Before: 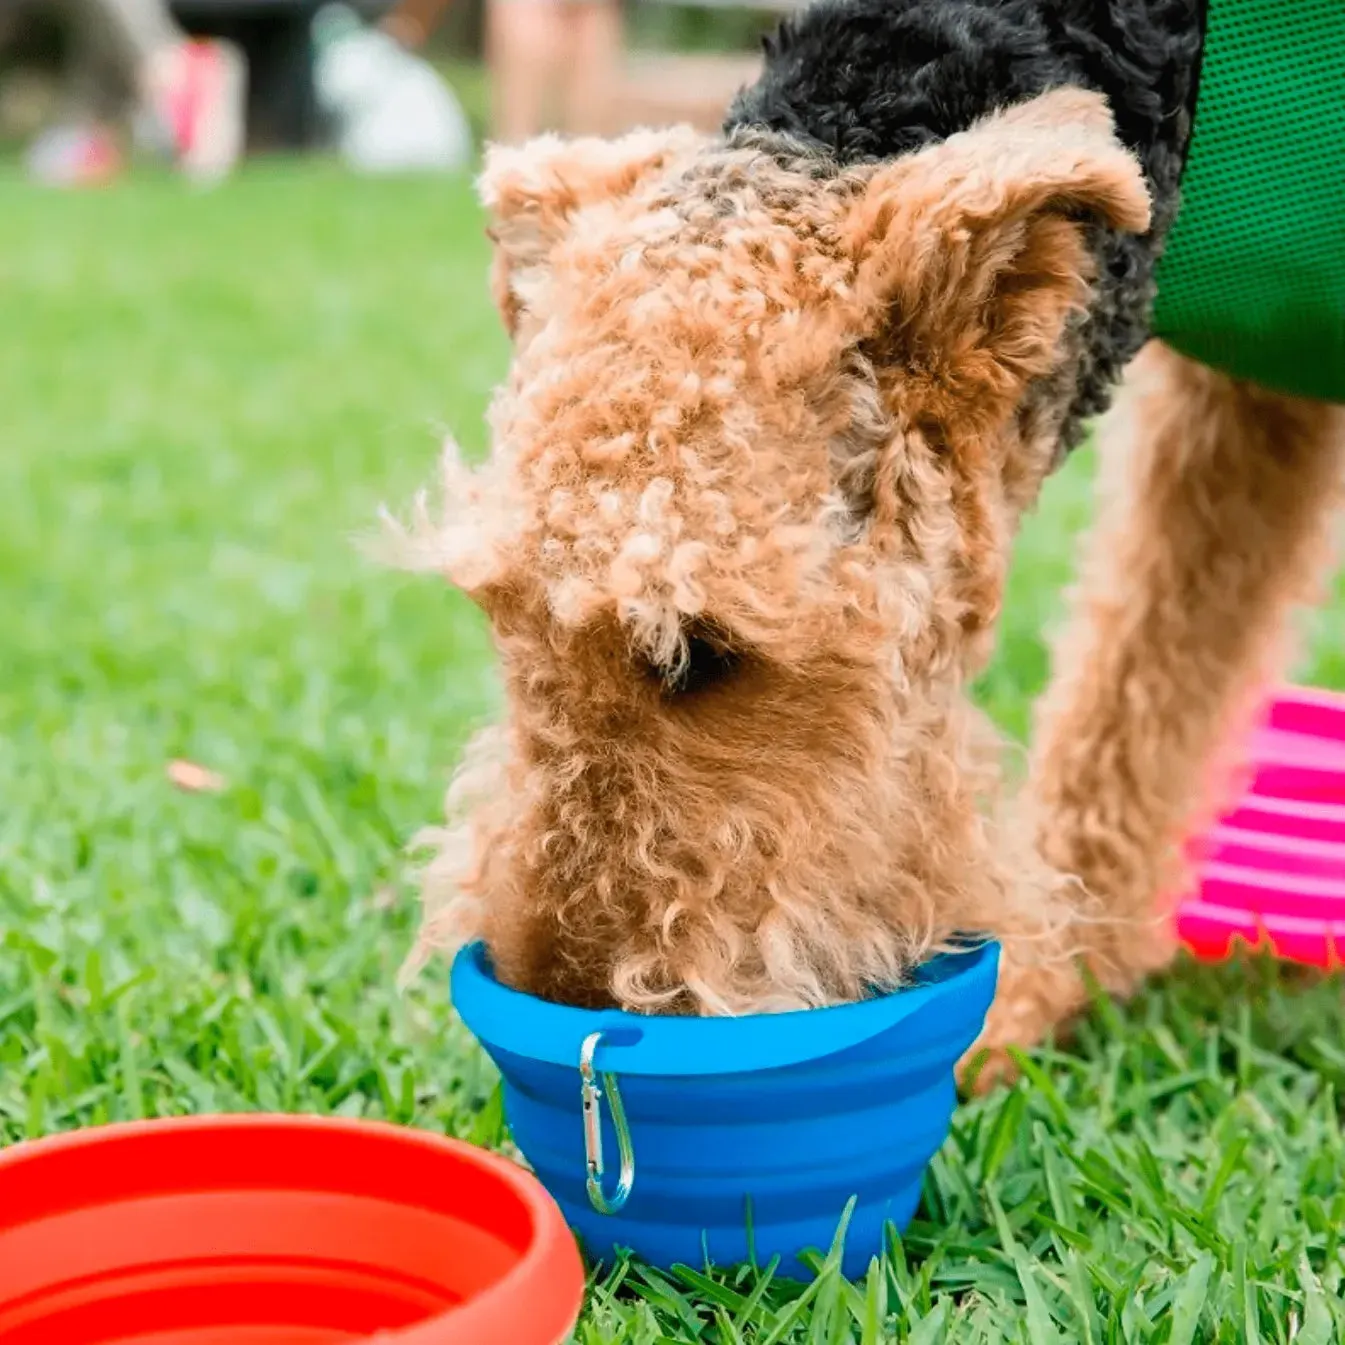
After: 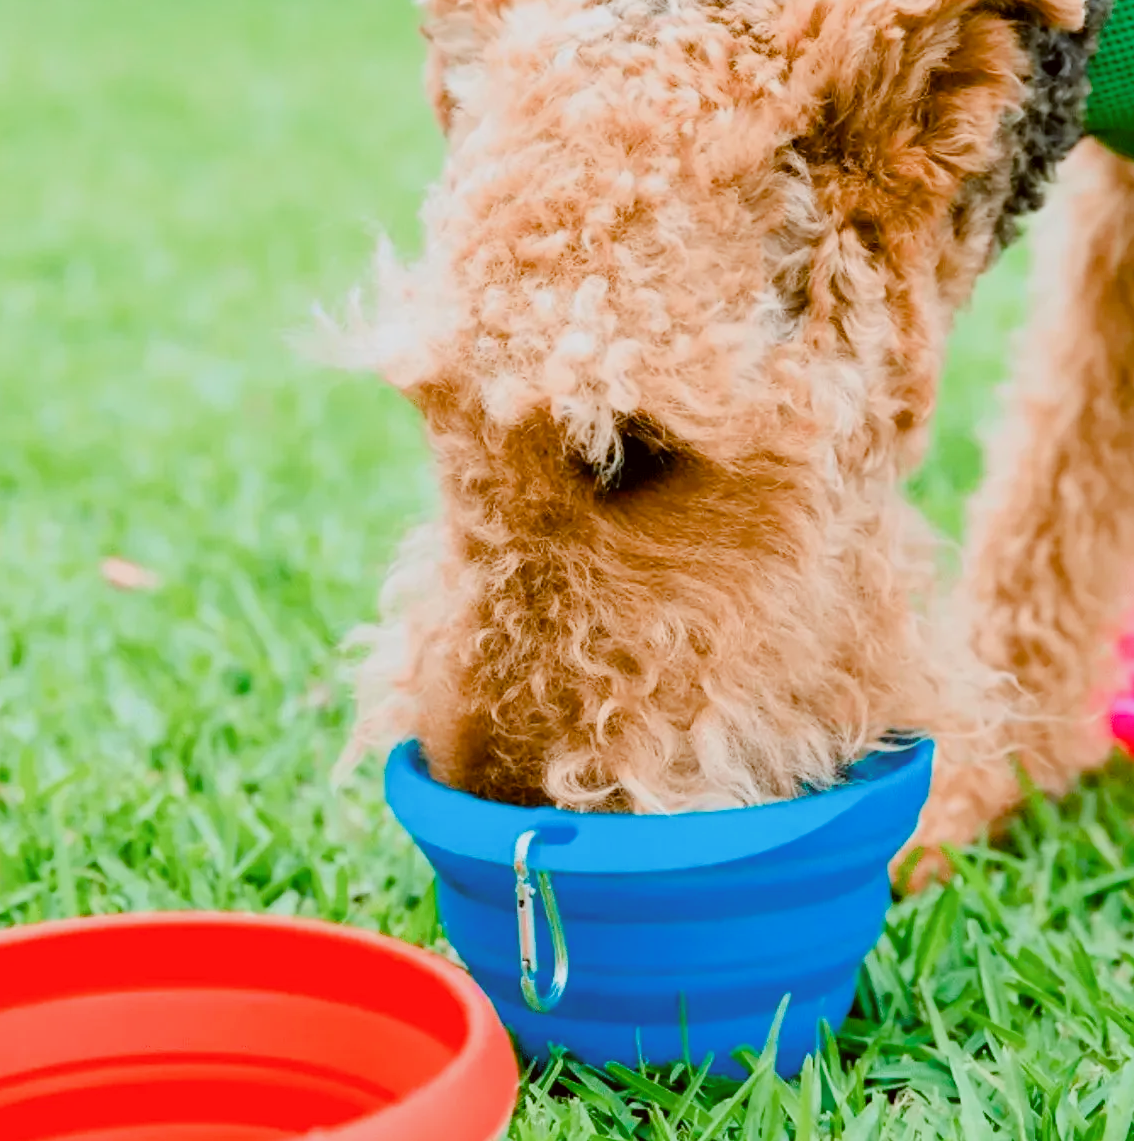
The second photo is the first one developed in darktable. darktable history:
color correction: highlights a* -3.29, highlights b* -6.16, shadows a* 3.14, shadows b* 5.27
filmic rgb: black relative exposure -7.65 EV, white relative exposure 4.56 EV, hardness 3.61, contrast 1.051, color science v6 (2022)
color balance rgb: shadows lift › chroma 0.829%, shadows lift › hue 112.39°, perceptual saturation grading › global saturation 20%, perceptual saturation grading › highlights -49.095%, perceptual saturation grading › shadows 25.57%, perceptual brilliance grading › global brilliance 9.782%, perceptual brilliance grading › shadows 15.543%
crop and rotate: left 4.964%, top 15.099%, right 10.7%
